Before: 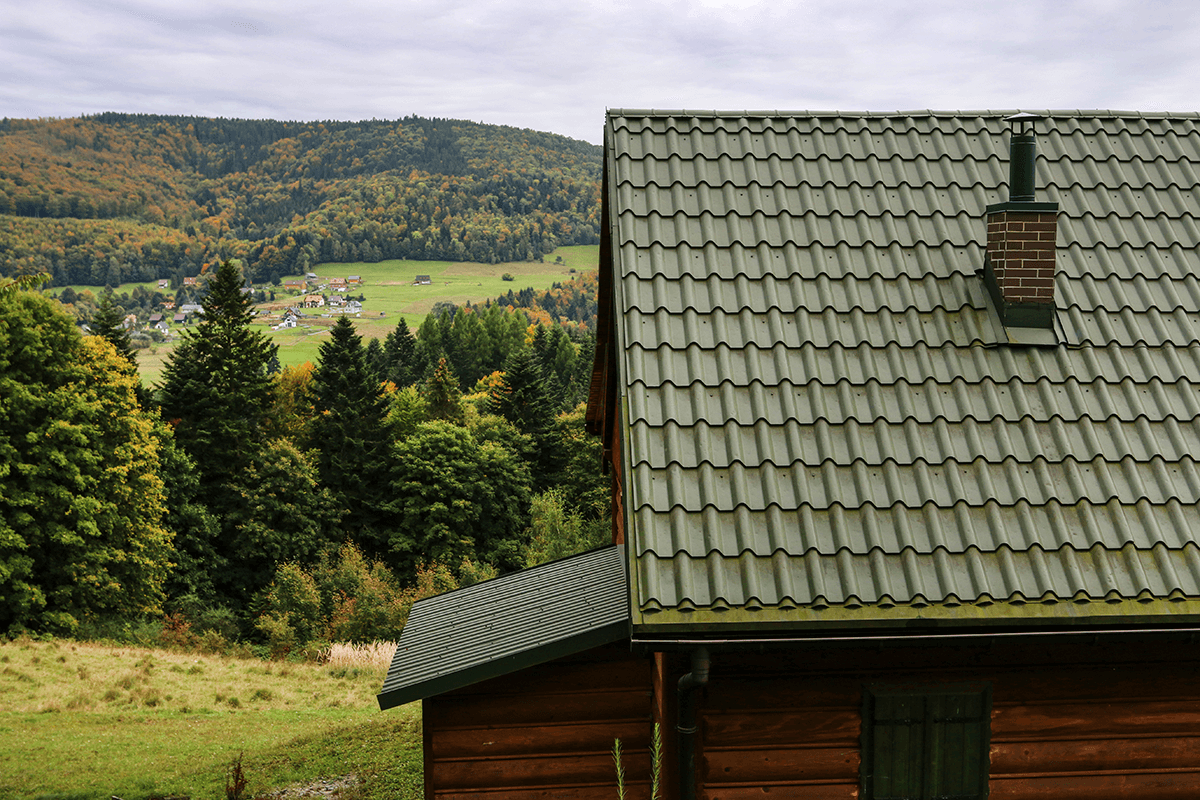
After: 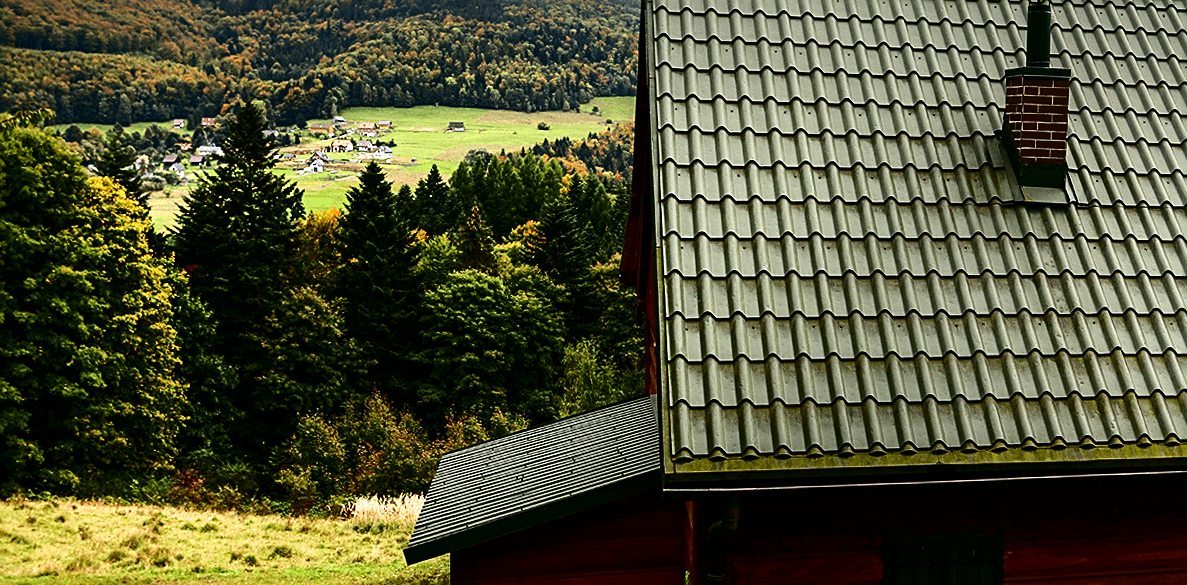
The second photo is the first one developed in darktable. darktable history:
crop and rotate: top 15.774%, bottom 5.506%
sharpen: on, module defaults
rotate and perspective: rotation 0.679°, lens shift (horizontal) 0.136, crop left 0.009, crop right 0.991, crop top 0.078, crop bottom 0.95
tone equalizer: -8 EV 0.001 EV, -7 EV -0.002 EV, -6 EV 0.002 EV, -5 EV -0.03 EV, -4 EV -0.116 EV, -3 EV -0.169 EV, -2 EV 0.24 EV, -1 EV 0.702 EV, +0 EV 0.493 EV
contrast brightness saturation: contrast 0.19, brightness -0.24, saturation 0.11
